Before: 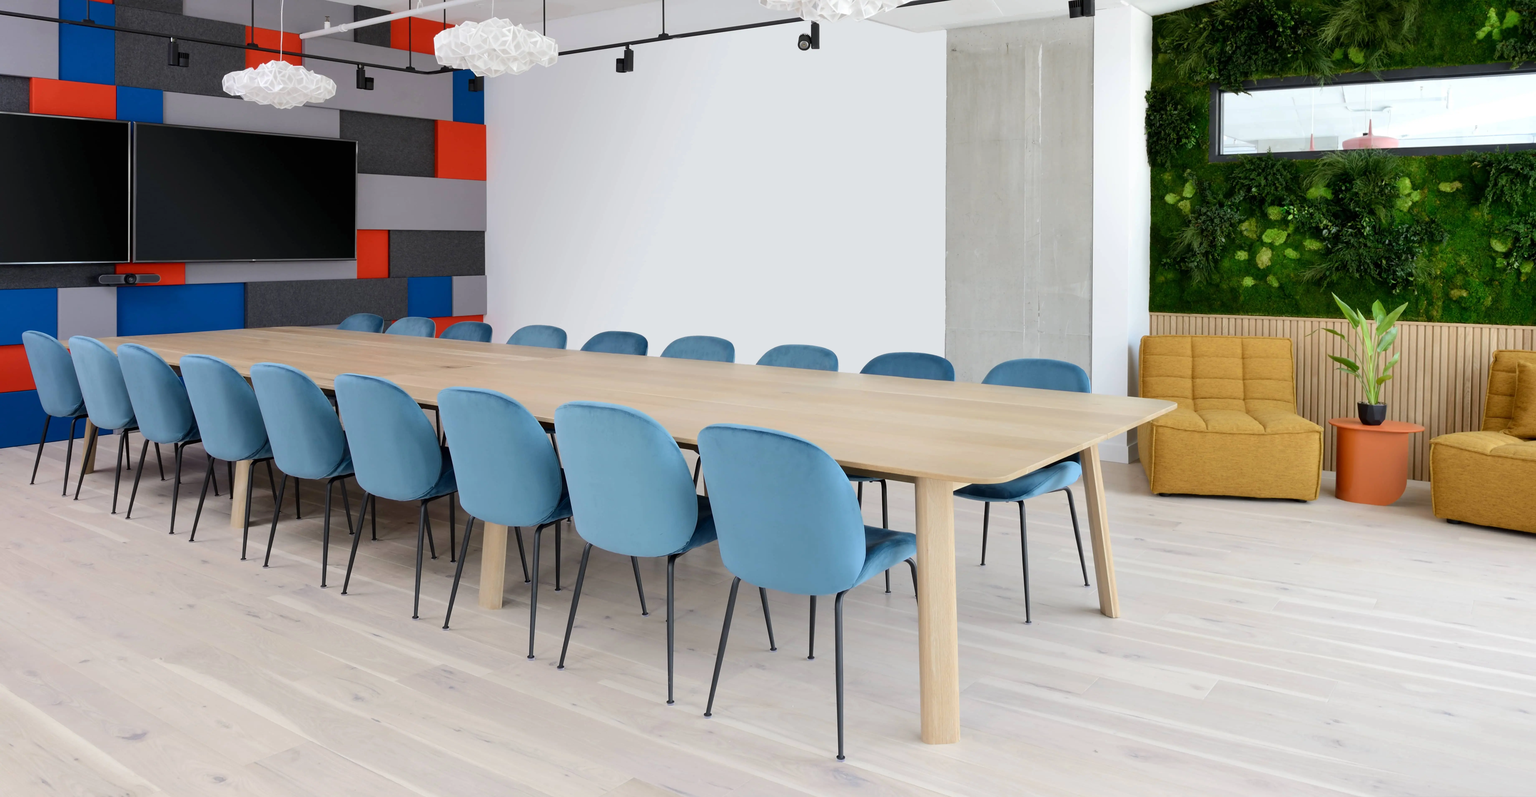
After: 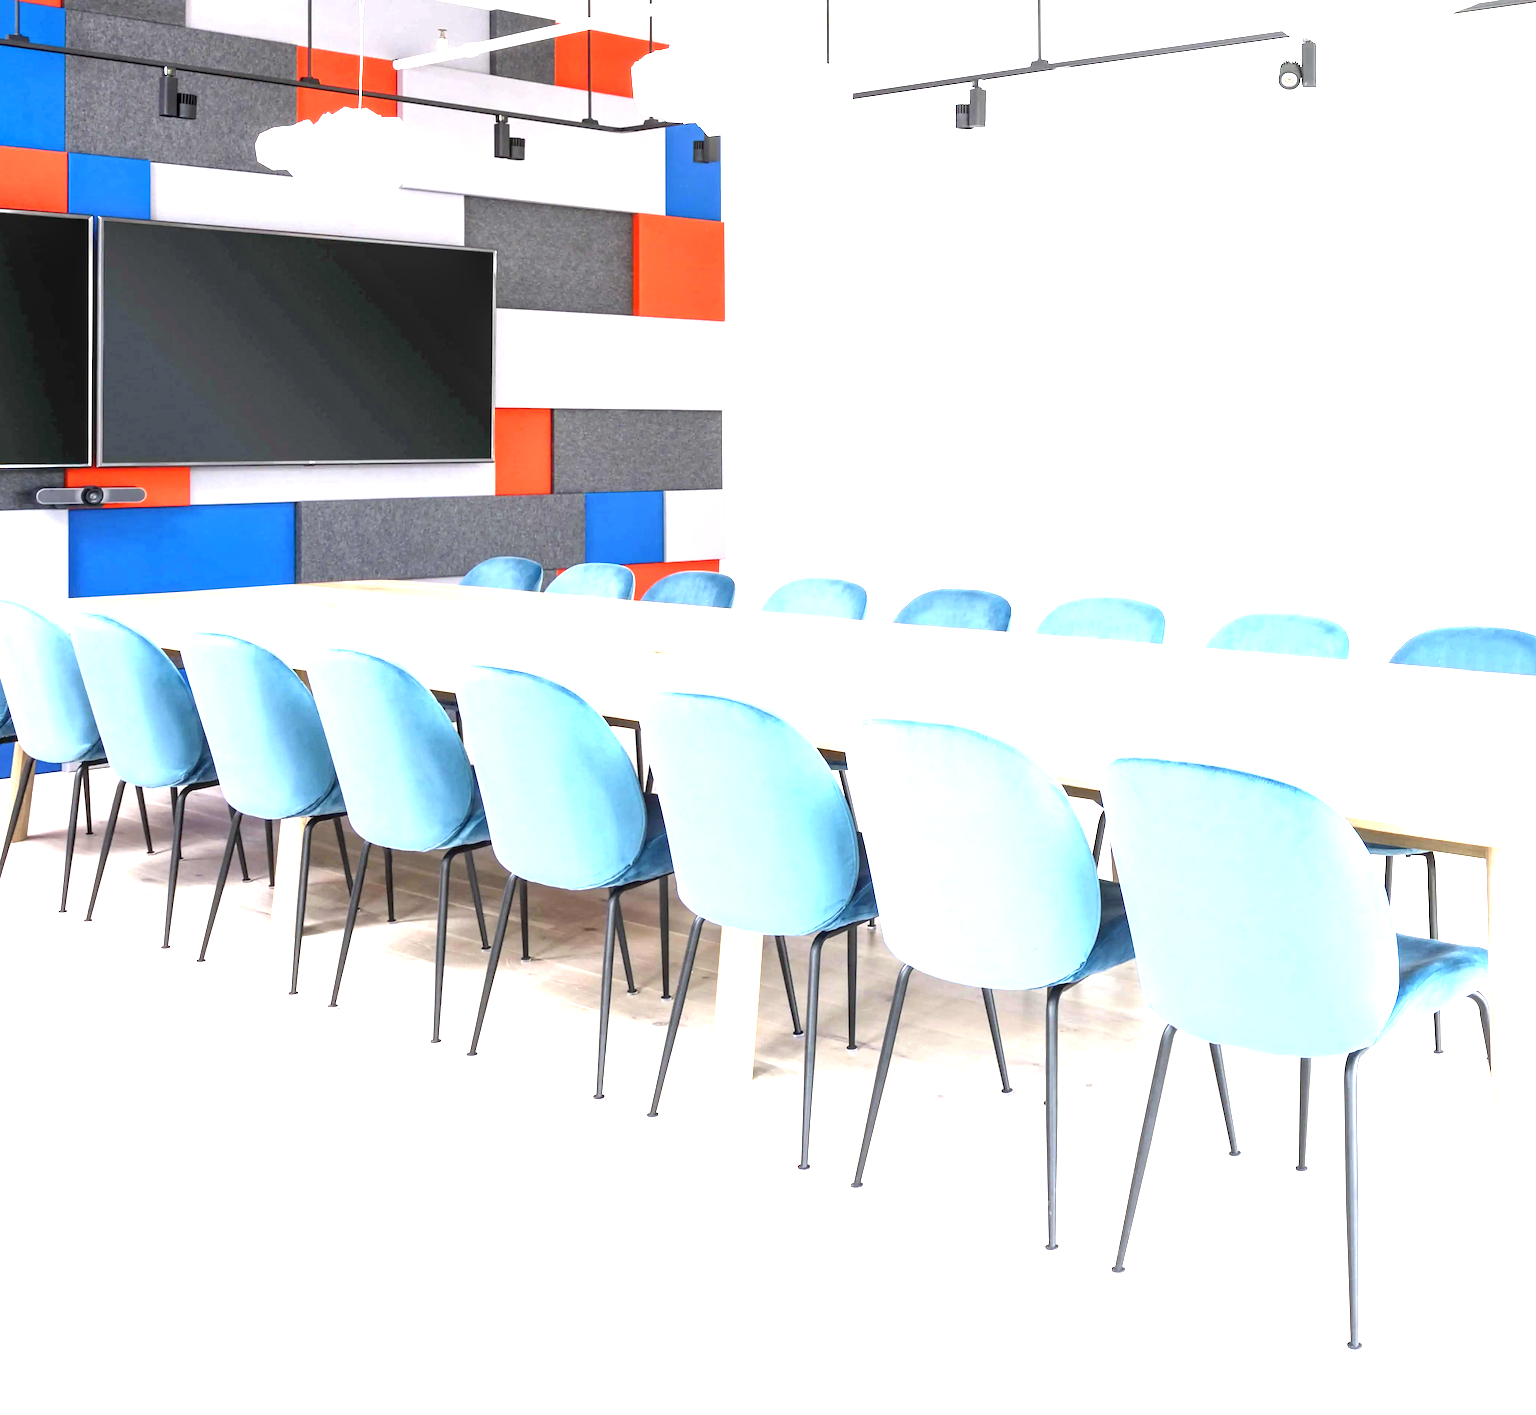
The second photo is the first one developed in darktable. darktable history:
crop: left 5.114%, right 38.589%
exposure: exposure 2.25 EV, compensate highlight preservation false
local contrast: on, module defaults
